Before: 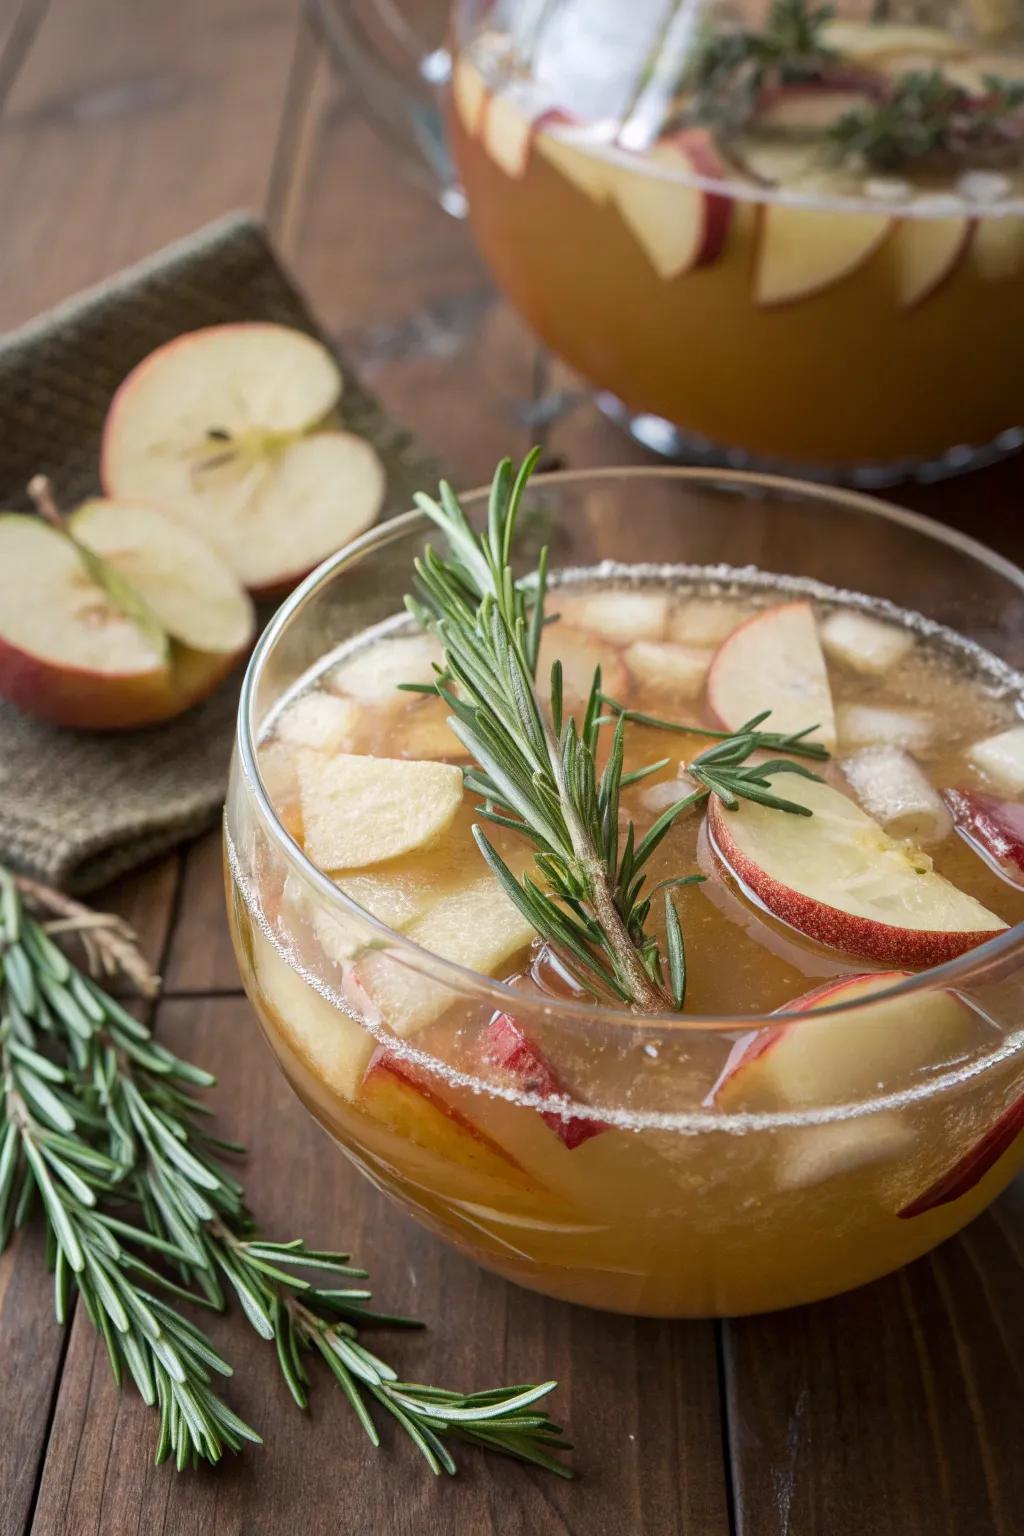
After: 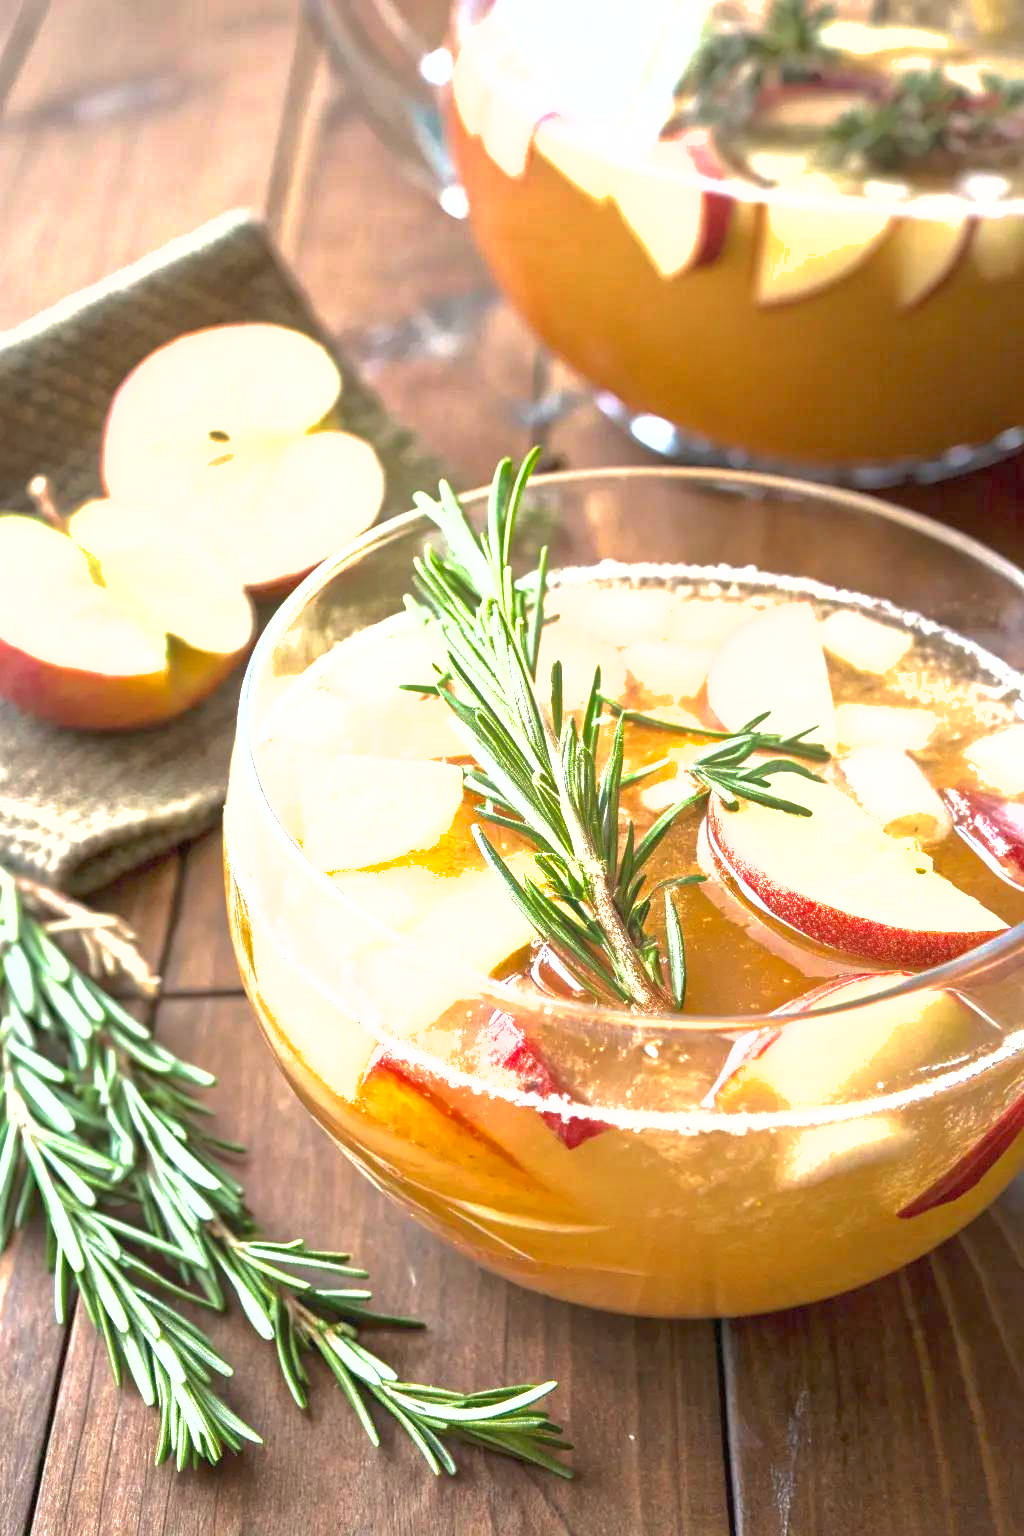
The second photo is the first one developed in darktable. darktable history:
shadows and highlights: on, module defaults
exposure: black level correction 0, exposure 1.9 EV, compensate highlight preservation false
